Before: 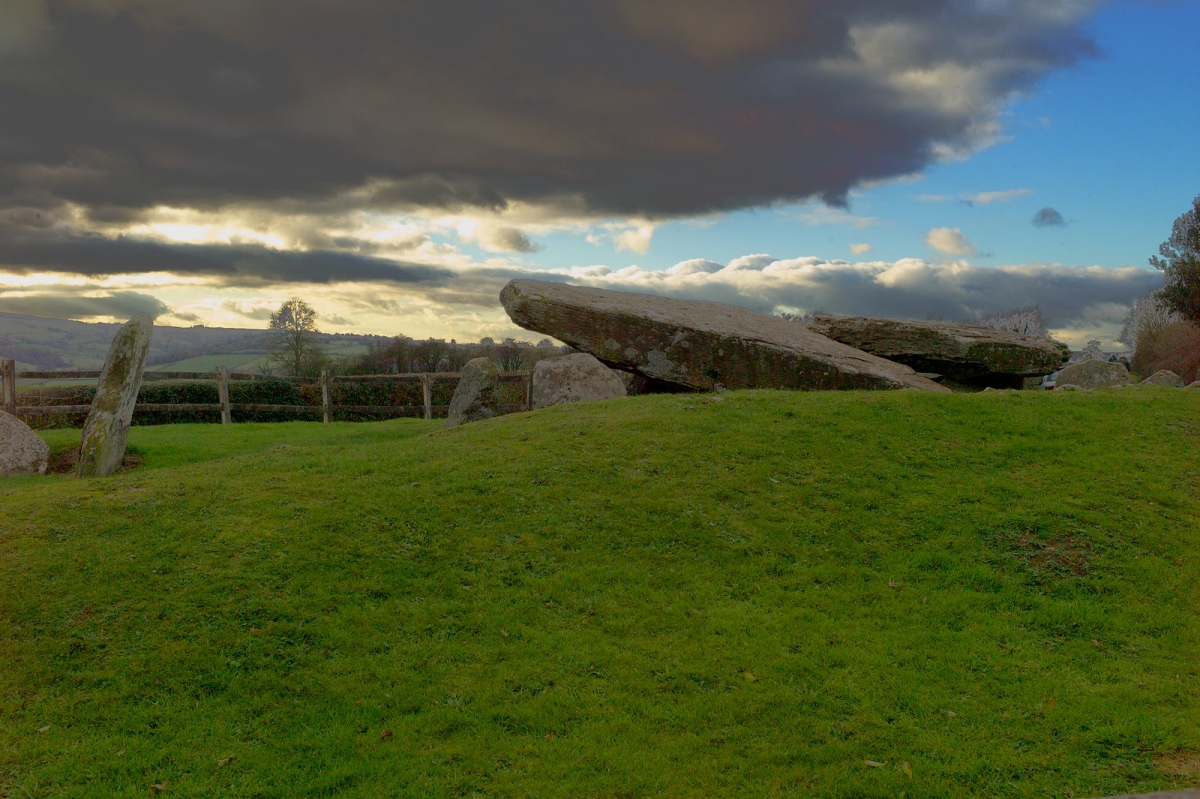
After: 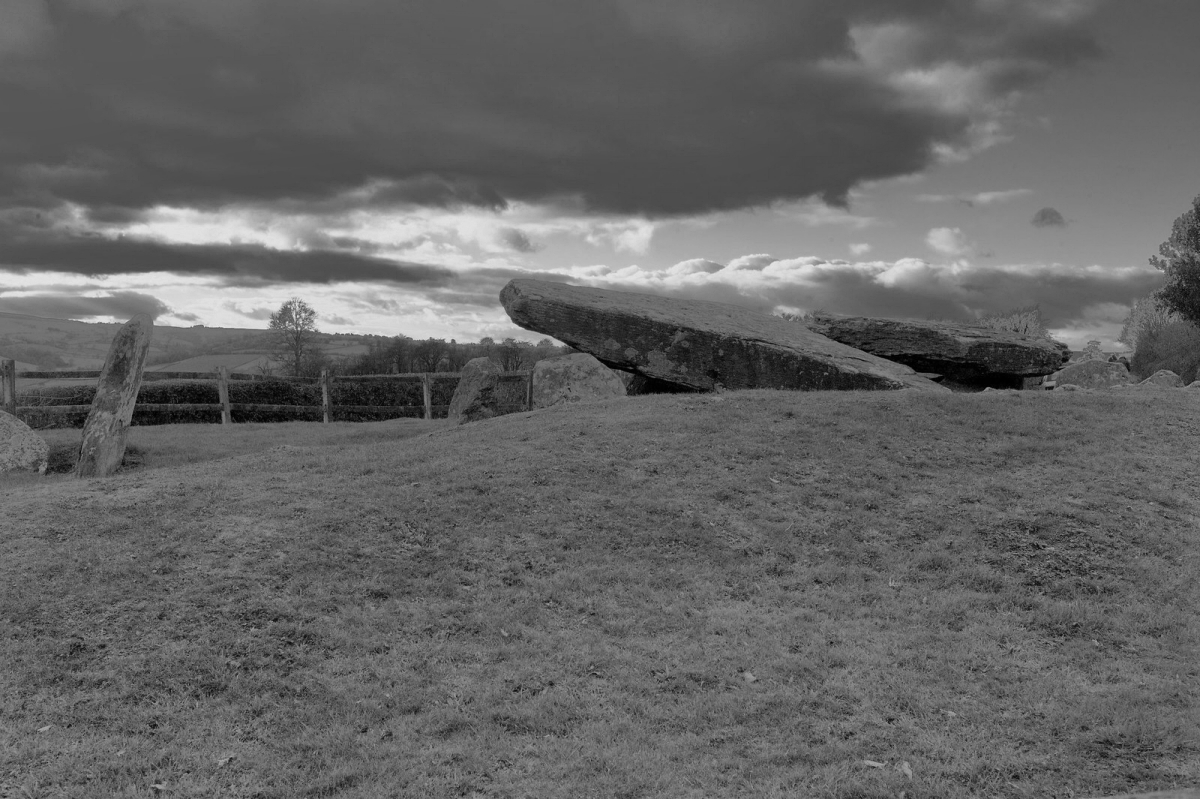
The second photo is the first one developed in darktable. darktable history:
contrast brightness saturation: contrast 0.01, saturation -0.05
monochrome: on, module defaults
shadows and highlights: radius 123.98, shadows 100, white point adjustment -3, highlights -100, highlights color adjustment 89.84%, soften with gaussian
color zones: curves: ch0 [(0, 0.5) (0.125, 0.4) (0.25, 0.5) (0.375, 0.4) (0.5, 0.4) (0.625, 0.35) (0.75, 0.35) (0.875, 0.5)]; ch1 [(0, 0.35) (0.125, 0.45) (0.25, 0.35) (0.375, 0.35) (0.5, 0.35) (0.625, 0.35) (0.75, 0.45) (0.875, 0.35)]; ch2 [(0, 0.6) (0.125, 0.5) (0.25, 0.5) (0.375, 0.6) (0.5, 0.6) (0.625, 0.5) (0.75, 0.5) (0.875, 0.5)]
